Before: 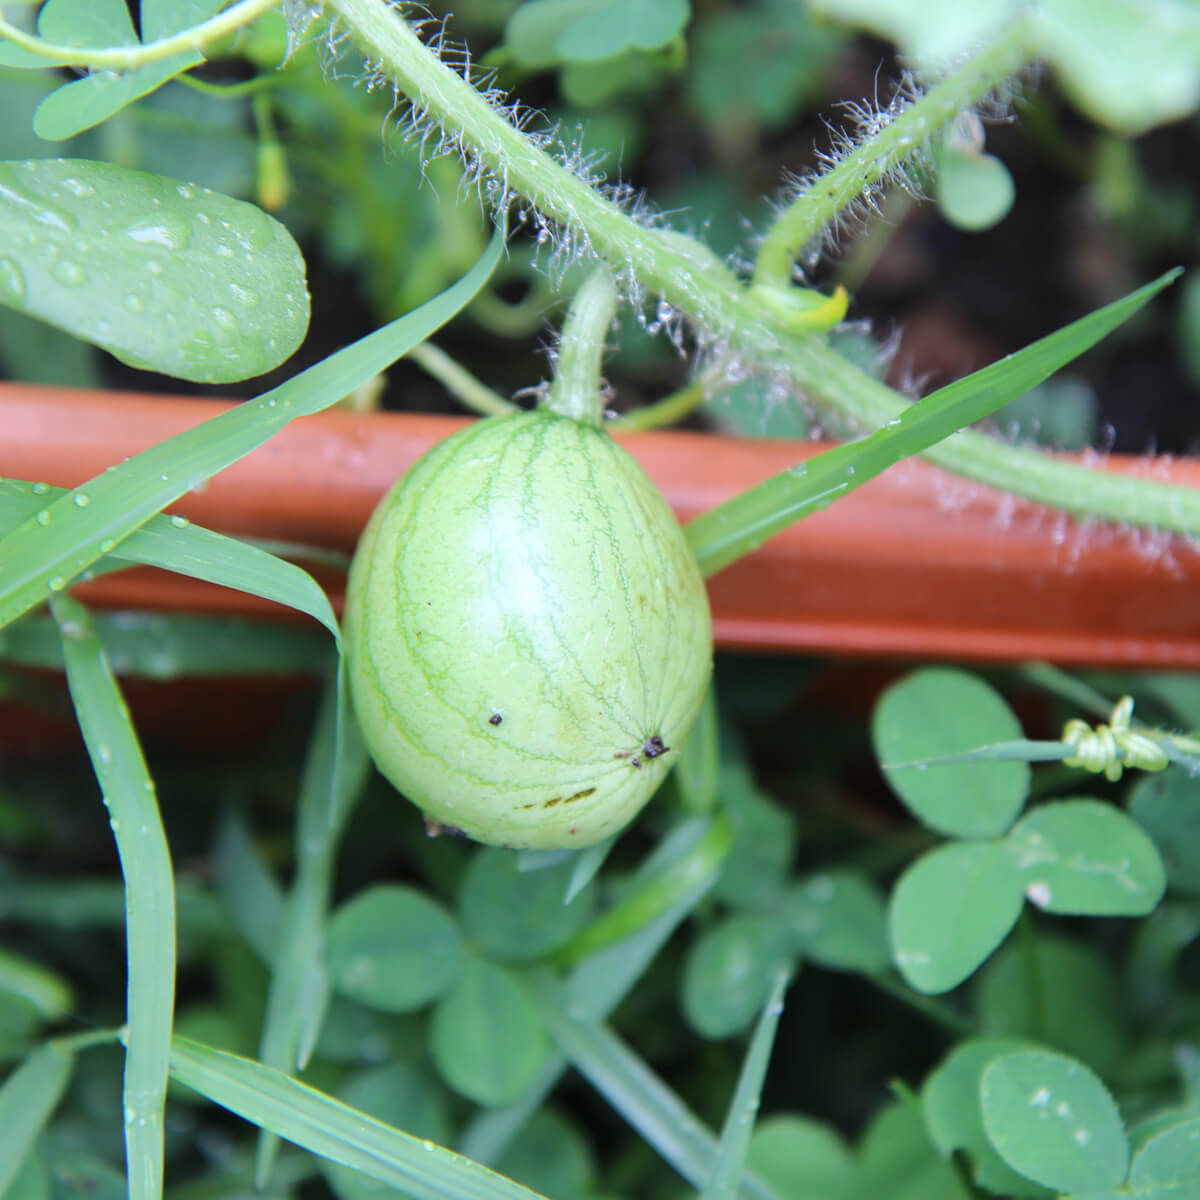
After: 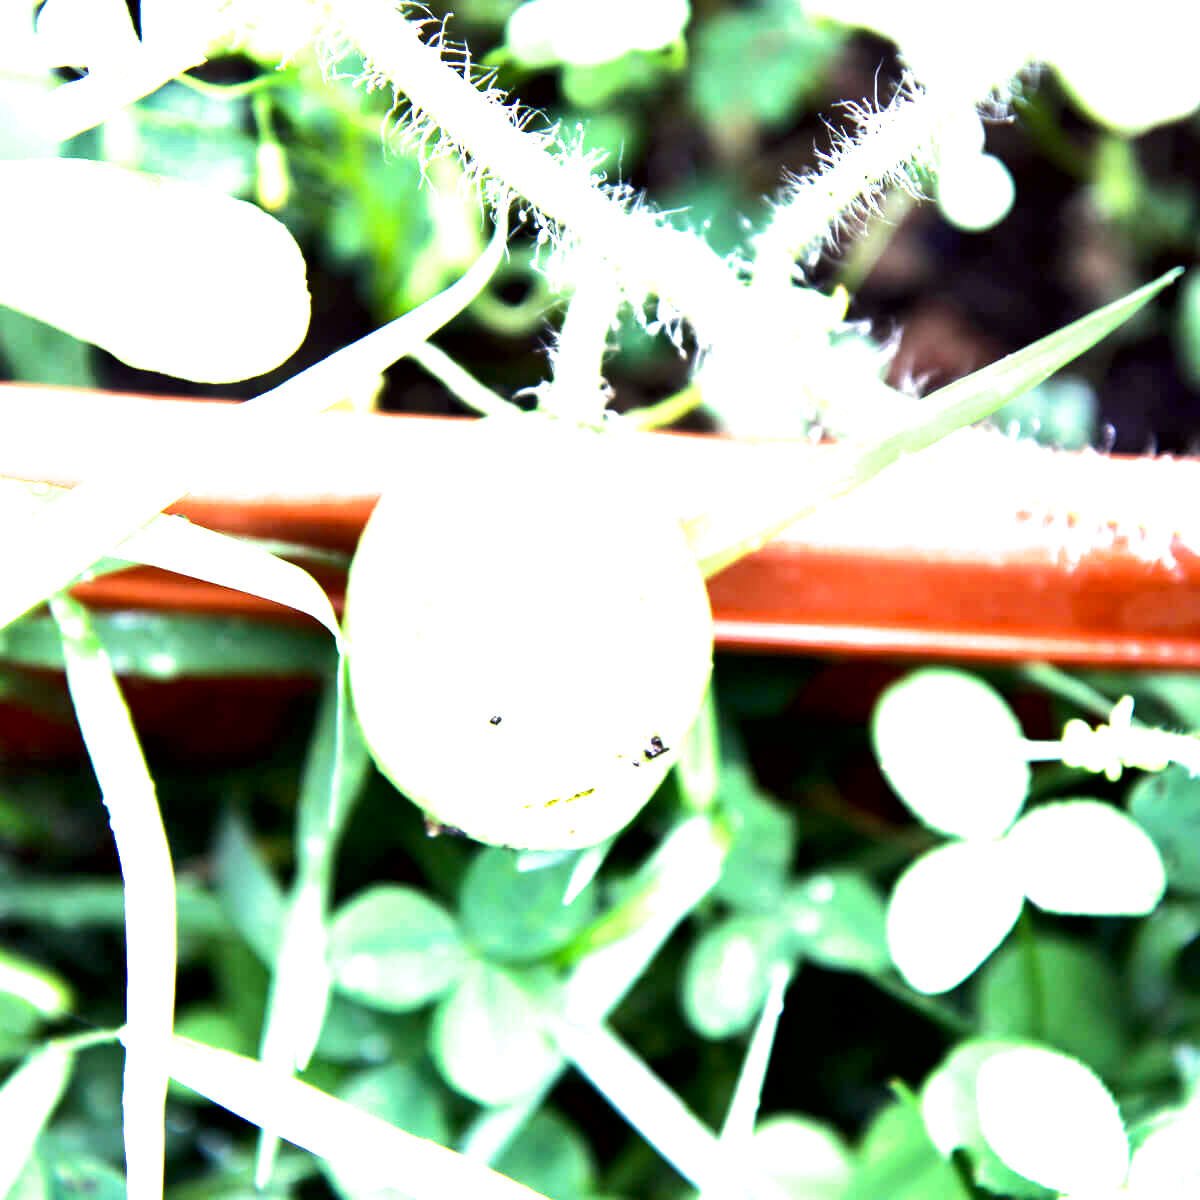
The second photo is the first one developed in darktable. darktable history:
exposure: black level correction 0.009, exposure 1.425 EV, compensate highlight preservation false
shadows and highlights: shadows 37.27, highlights -28.18, soften with gaussian
split-toning: shadows › saturation 0.61, highlights › saturation 0.58, balance -28.74, compress 87.36%
tone equalizer: -8 EV -0.75 EV, -7 EV -0.7 EV, -6 EV -0.6 EV, -5 EV -0.4 EV, -3 EV 0.4 EV, -2 EV 0.6 EV, -1 EV 0.7 EV, +0 EV 0.75 EV, edges refinement/feathering 500, mask exposure compensation -1.57 EV, preserve details no
color correction: highlights a* -0.95, highlights b* 4.5, shadows a* 3.55
